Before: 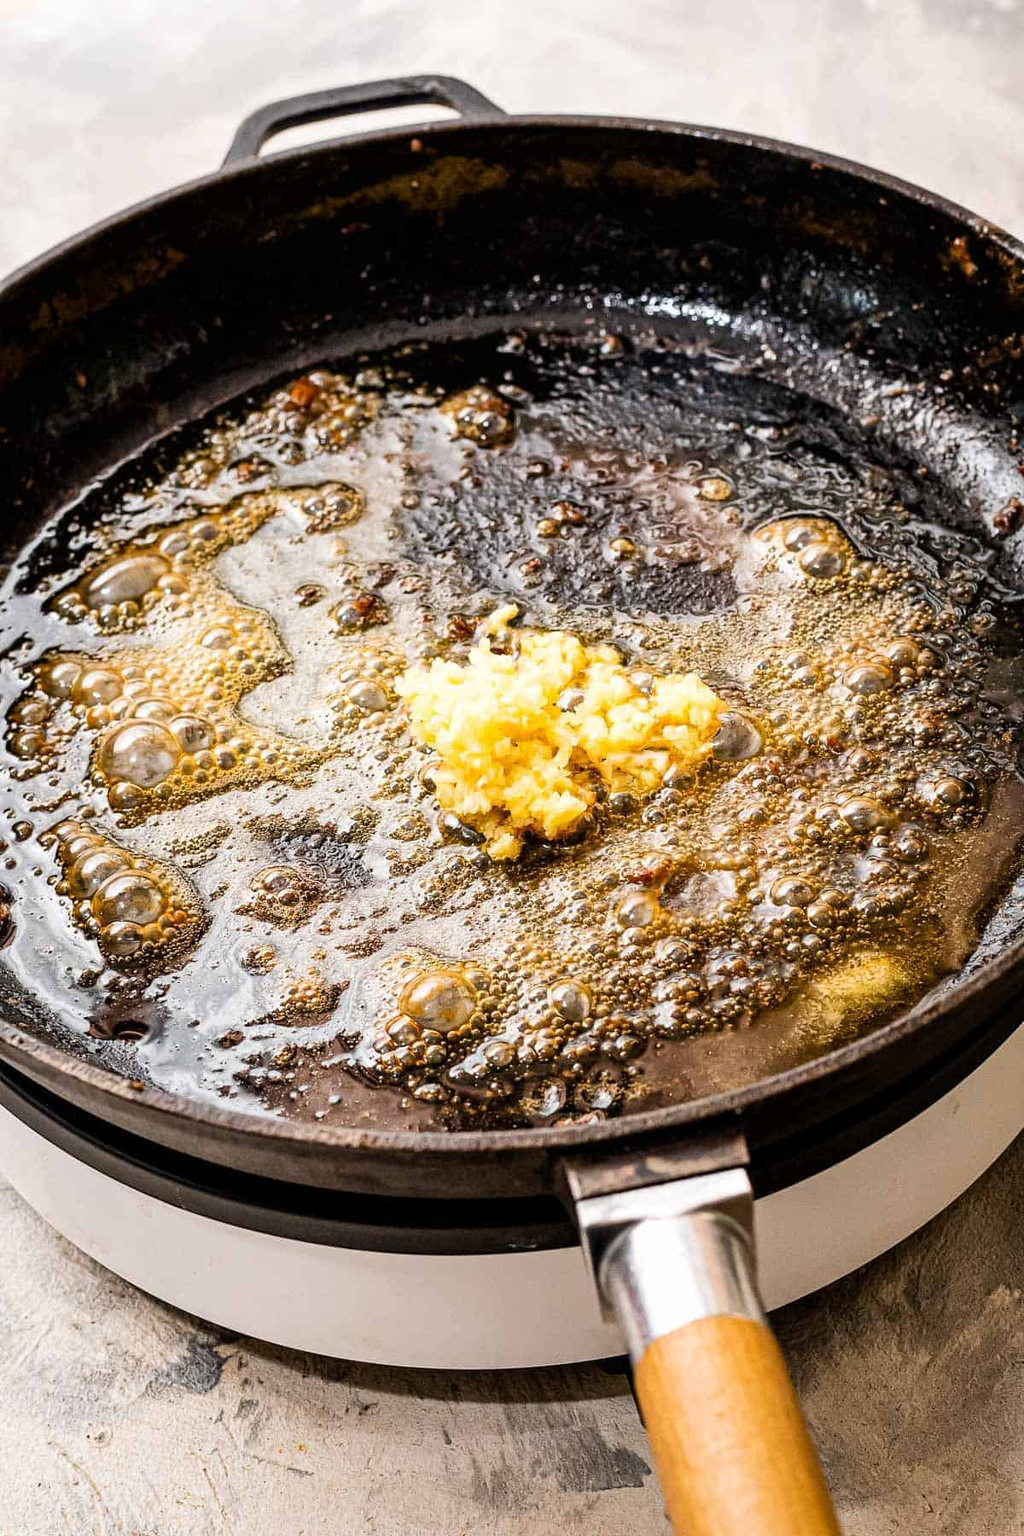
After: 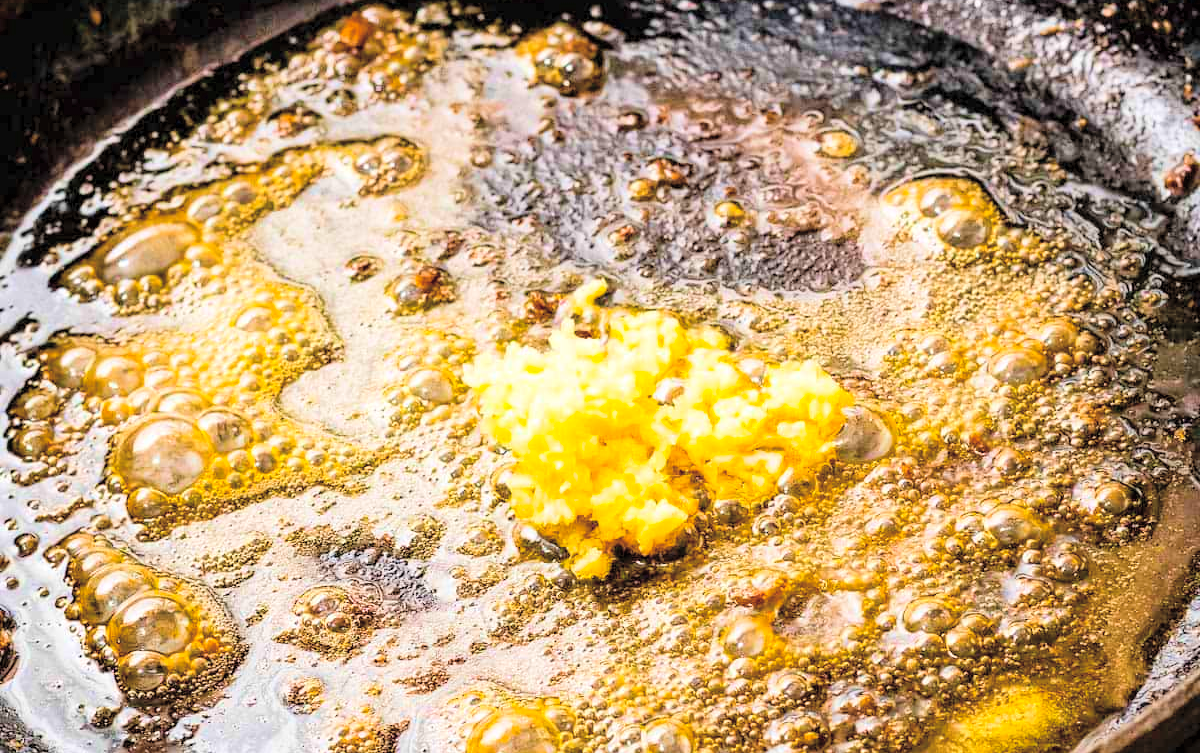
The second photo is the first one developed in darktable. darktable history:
color balance rgb: perceptual saturation grading › global saturation 40%, global vibrance 15%
crop and rotate: top 23.84%, bottom 34.294%
global tonemap: drago (0.7, 100)
velvia: on, module defaults
